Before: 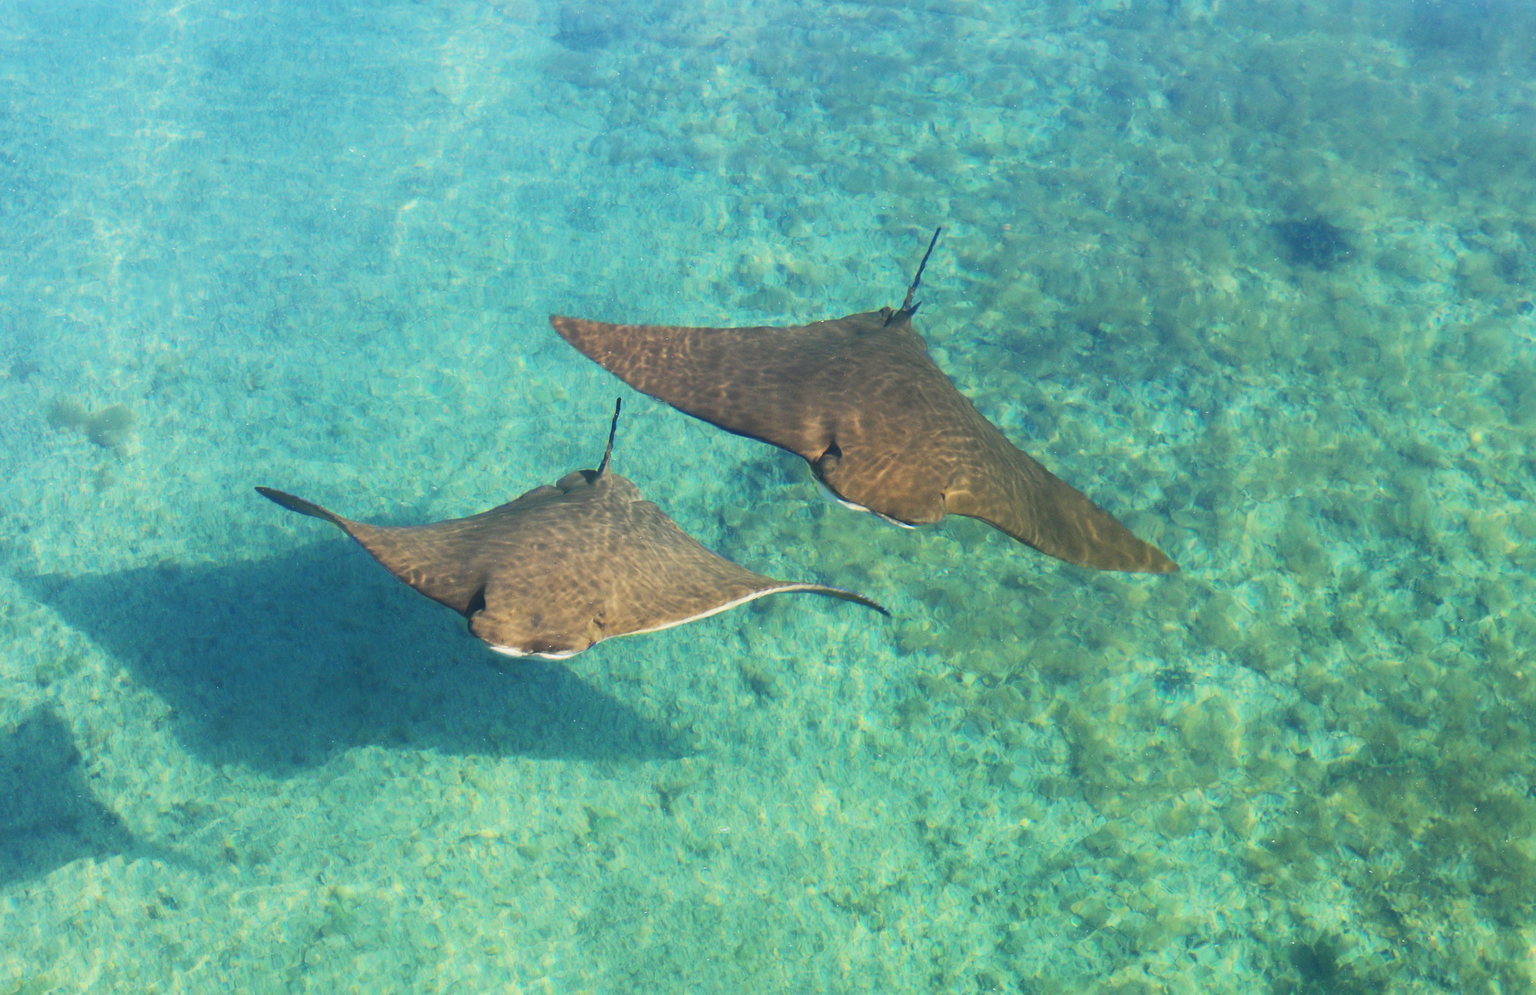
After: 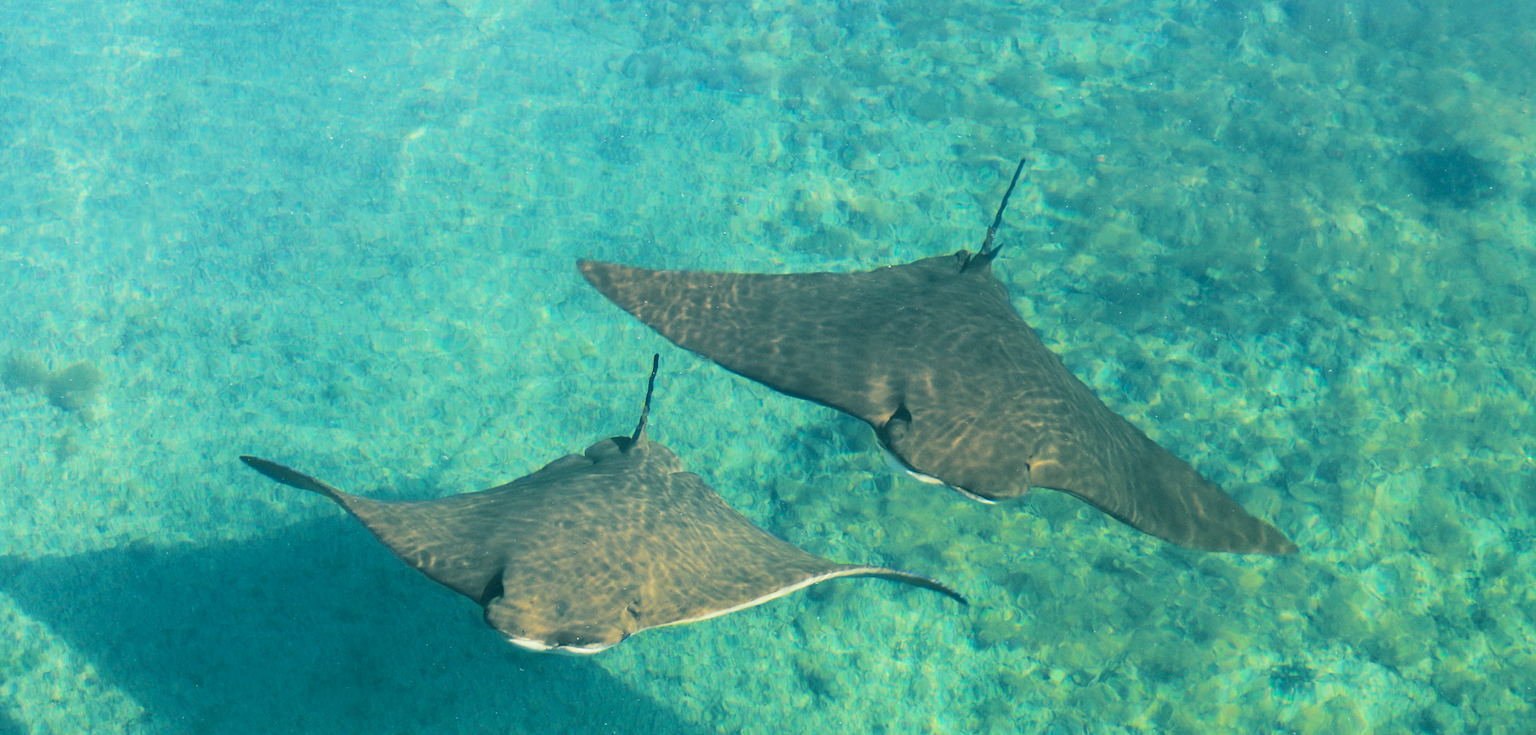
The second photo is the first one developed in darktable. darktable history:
crop: left 3.015%, top 8.969%, right 9.647%, bottom 26.457%
color correction: highlights a* -8, highlights b* 3.1
split-toning: shadows › hue 186.43°, highlights › hue 49.29°, compress 30.29%
